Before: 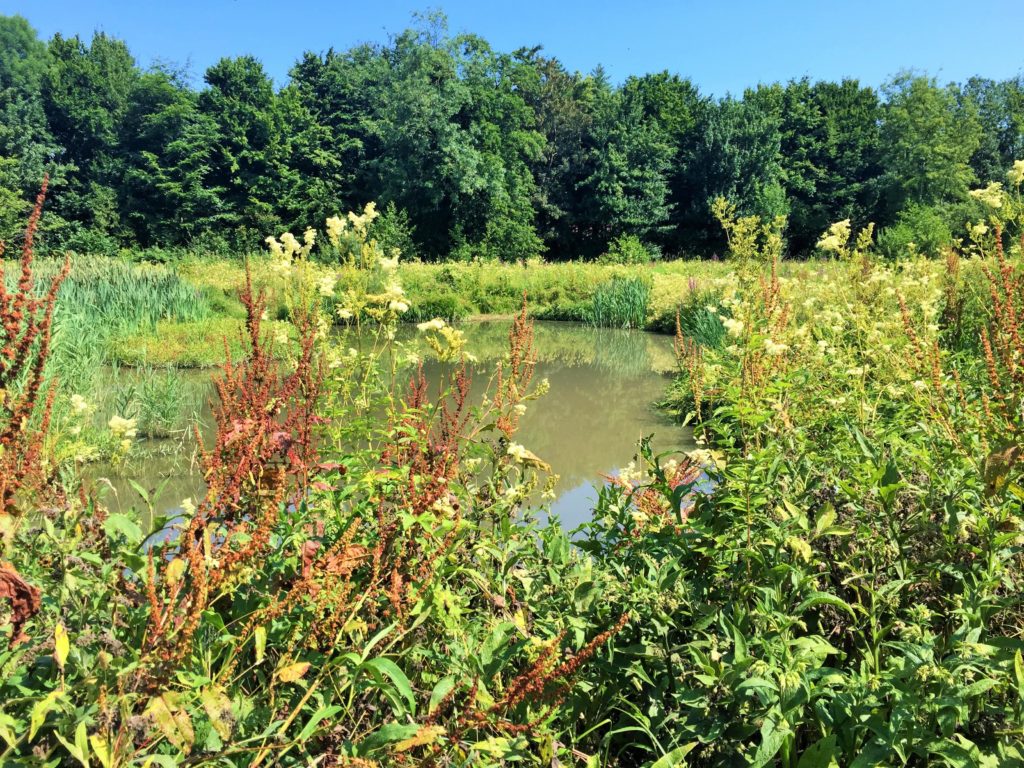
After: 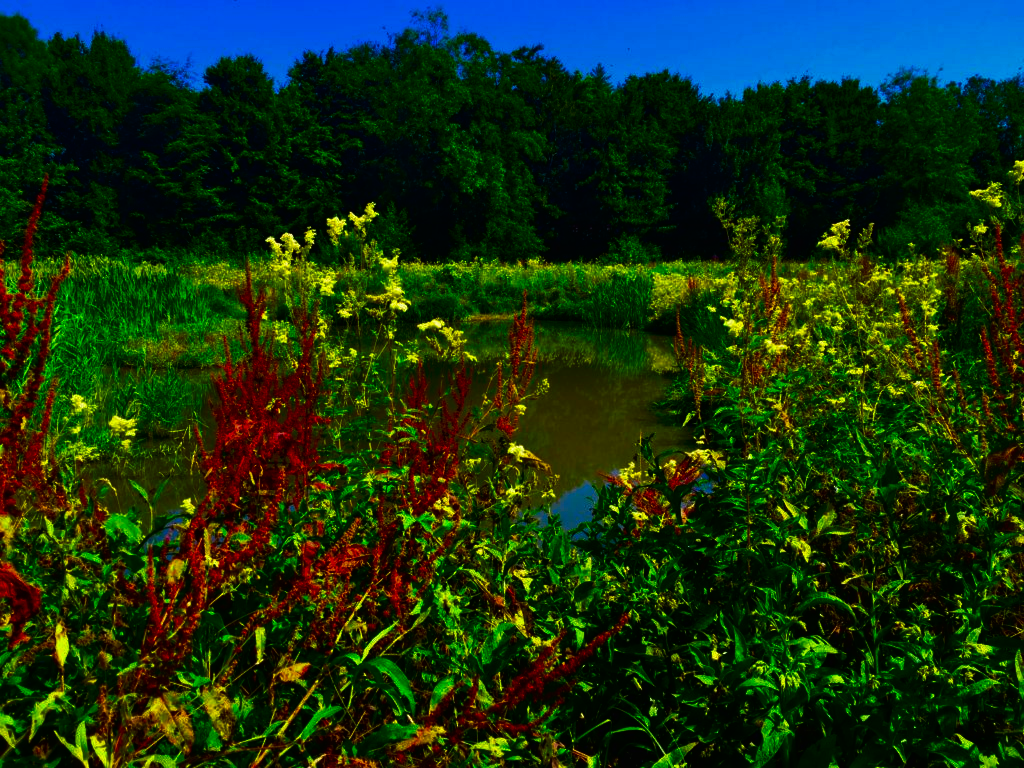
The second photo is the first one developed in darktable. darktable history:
contrast brightness saturation: brightness -1, saturation 1
rgb curve: curves: ch0 [(0, 0.186) (0.314, 0.284) (0.775, 0.708) (1, 1)], compensate middle gray true, preserve colors none
